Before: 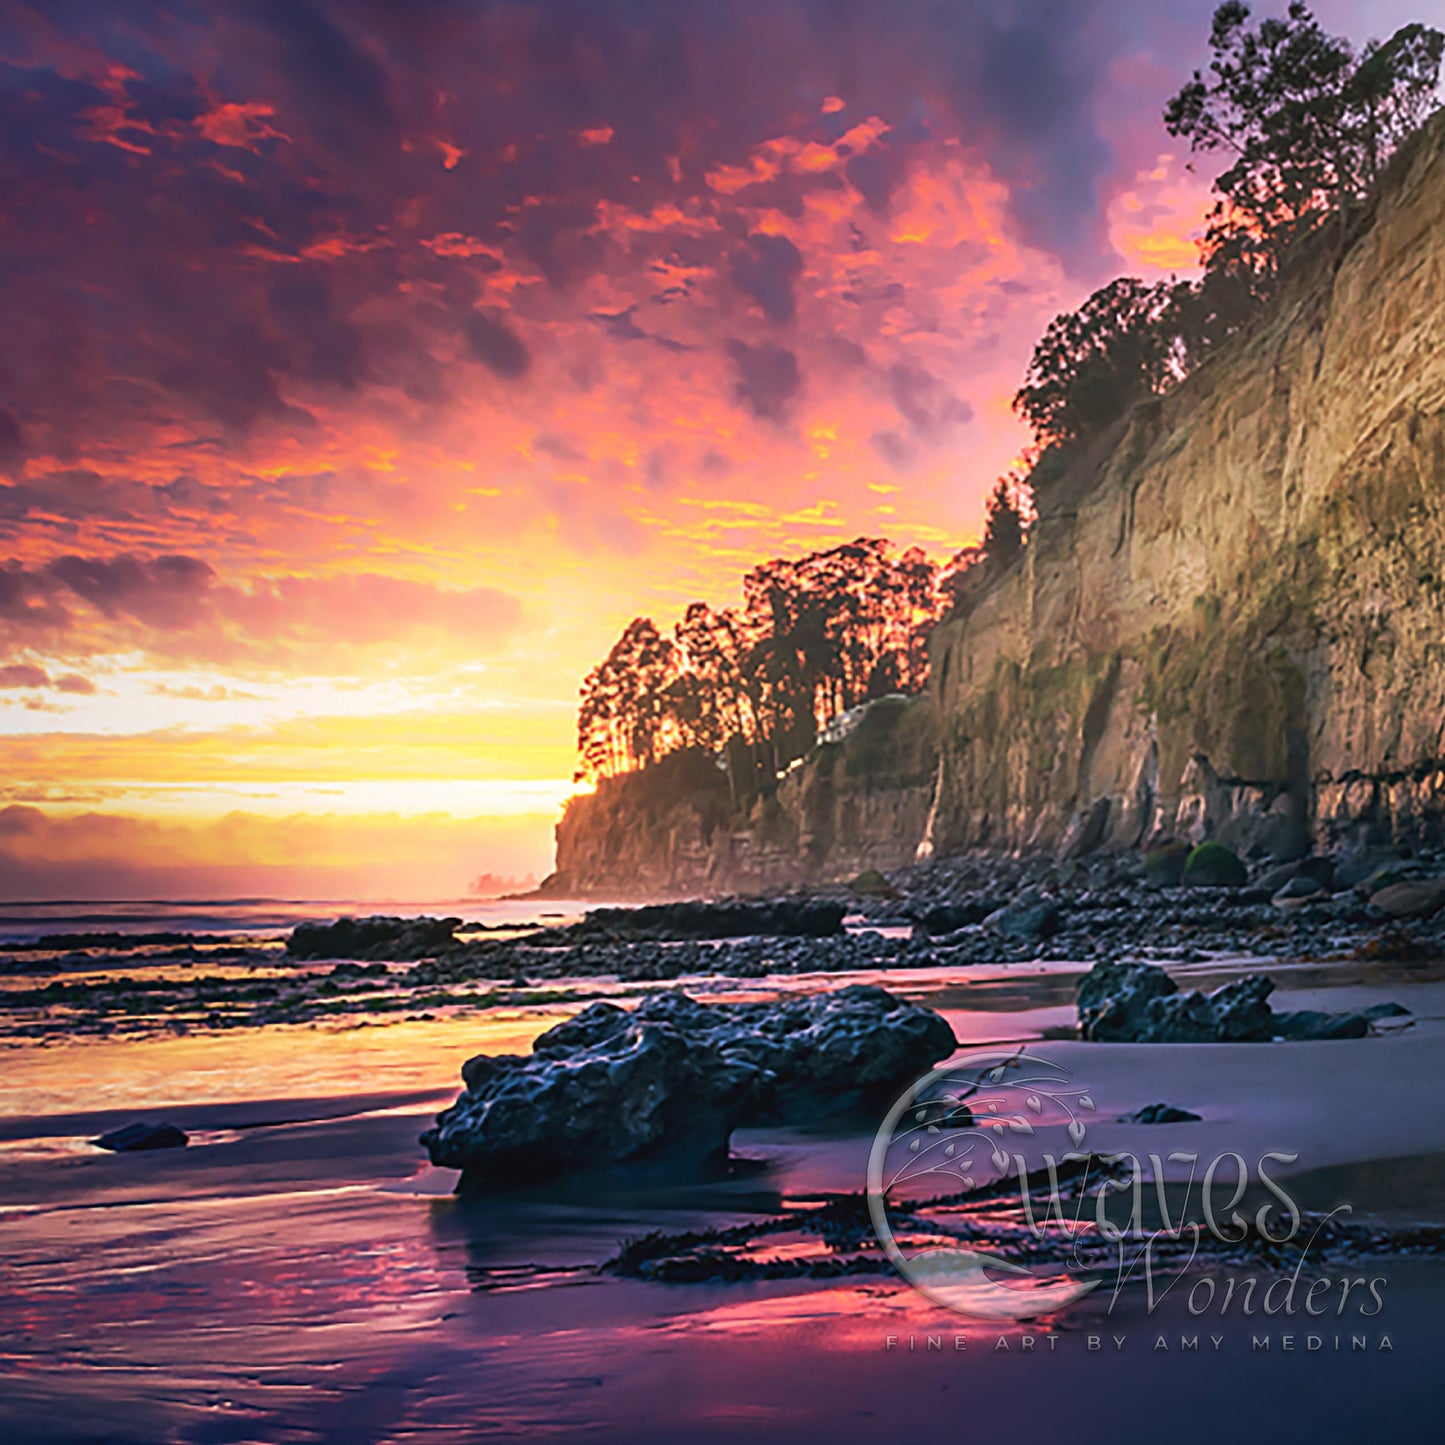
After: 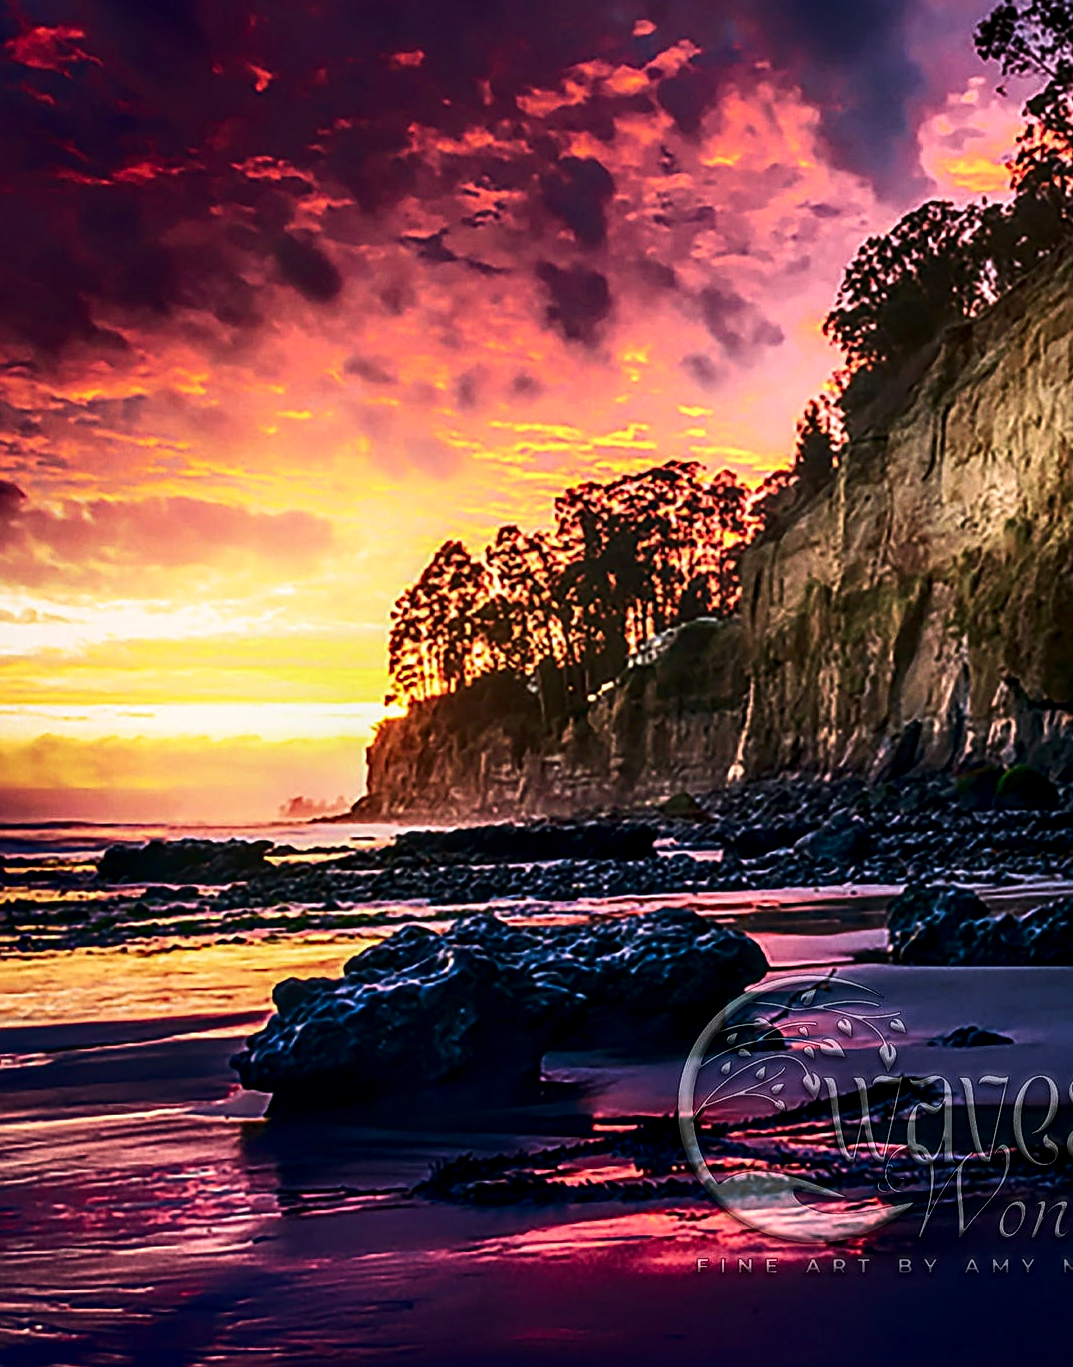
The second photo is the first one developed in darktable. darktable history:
crop and rotate: left 13.146%, top 5.346%, right 12.593%
contrast brightness saturation: contrast 0.244, brightness -0.222, saturation 0.146
base curve: curves: ch0 [(0, 0) (0.303, 0.277) (1, 1)], preserve colors none
sharpen: on, module defaults
local contrast: highlights 24%, detail 150%
